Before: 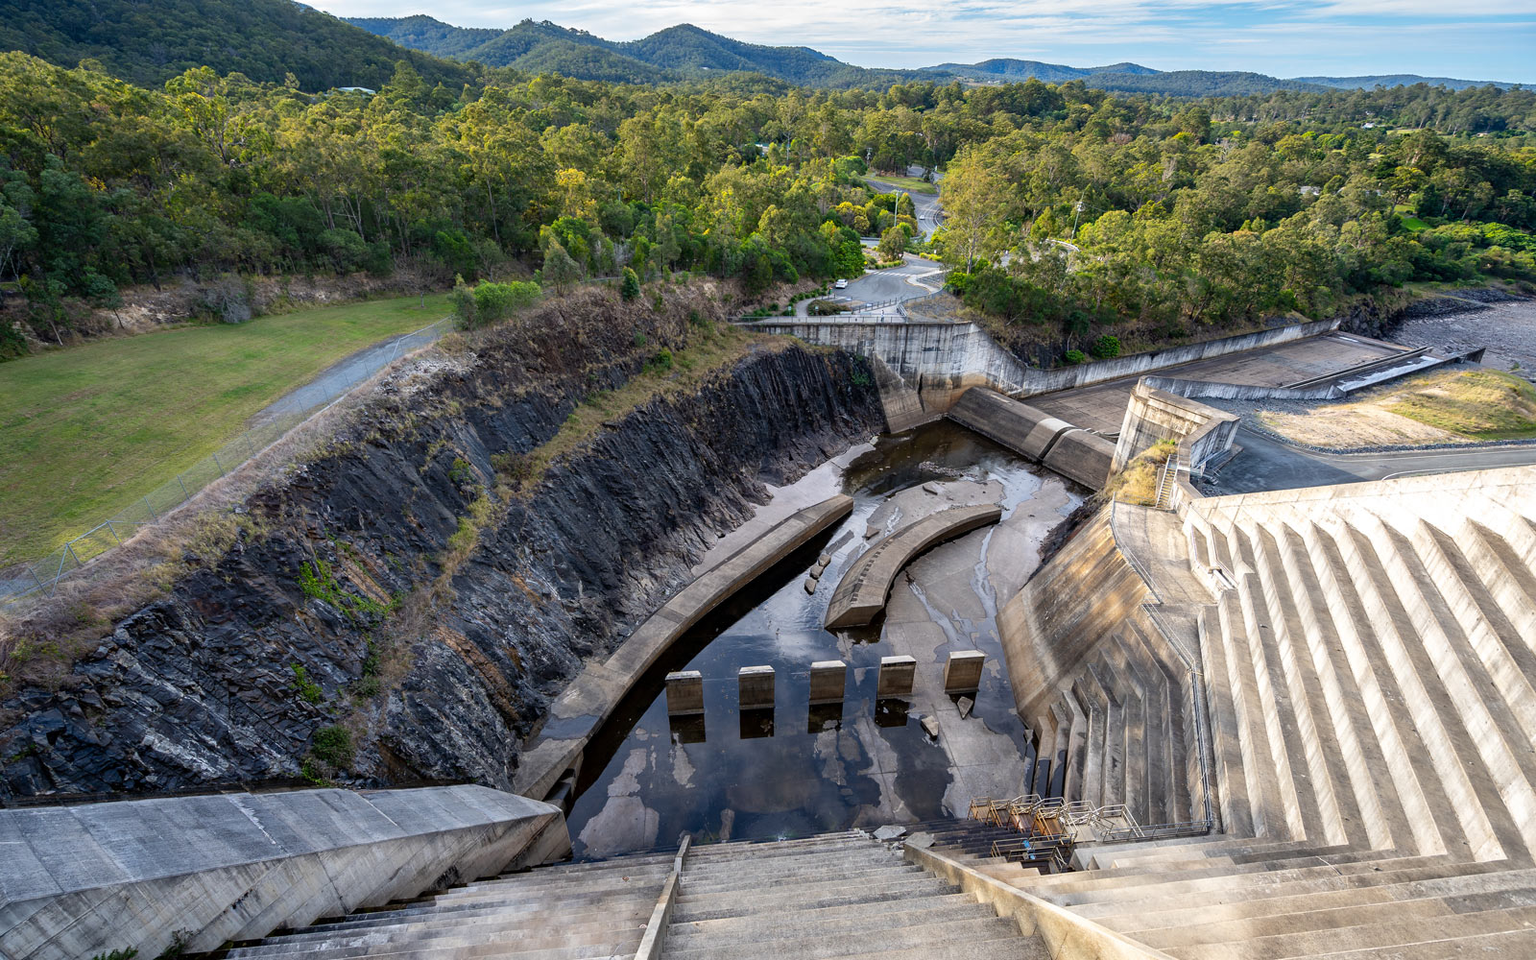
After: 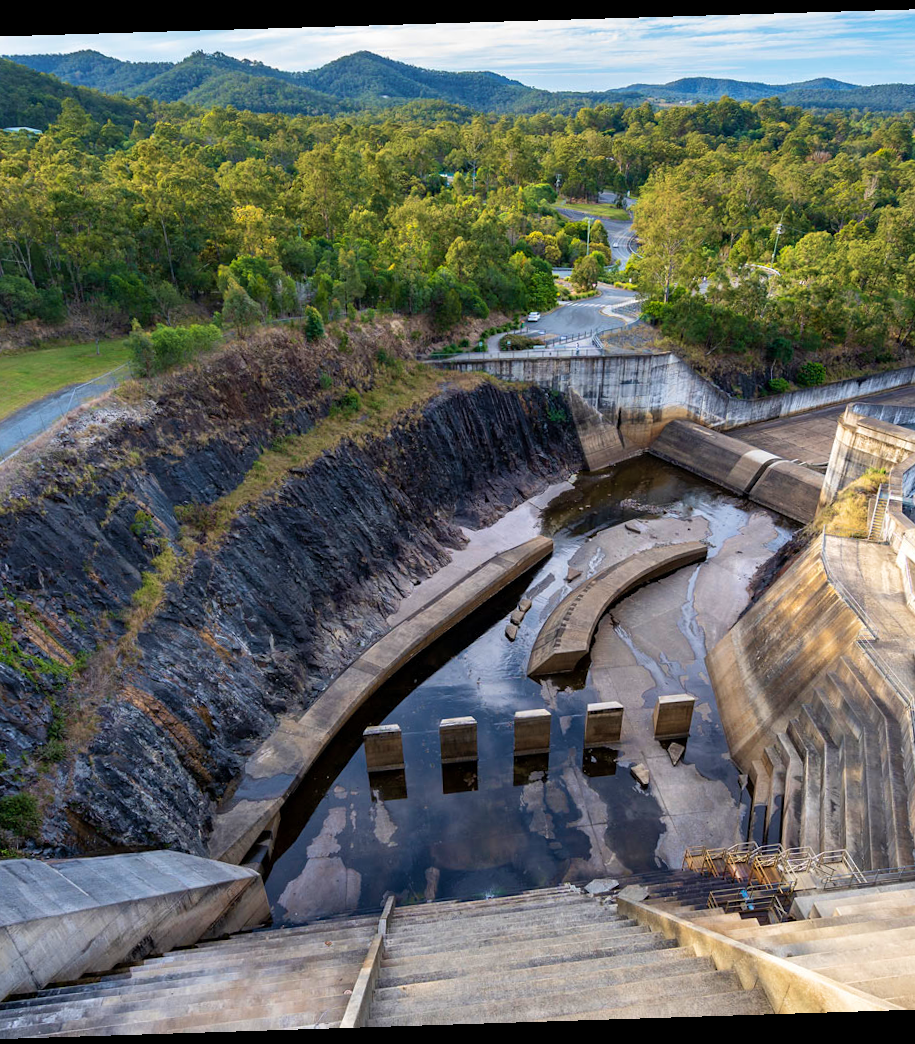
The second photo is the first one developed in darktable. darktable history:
rotate and perspective: rotation -1.77°, lens shift (horizontal) 0.004, automatic cropping off
crop: left 21.674%, right 22.086%
velvia: strength 45%
